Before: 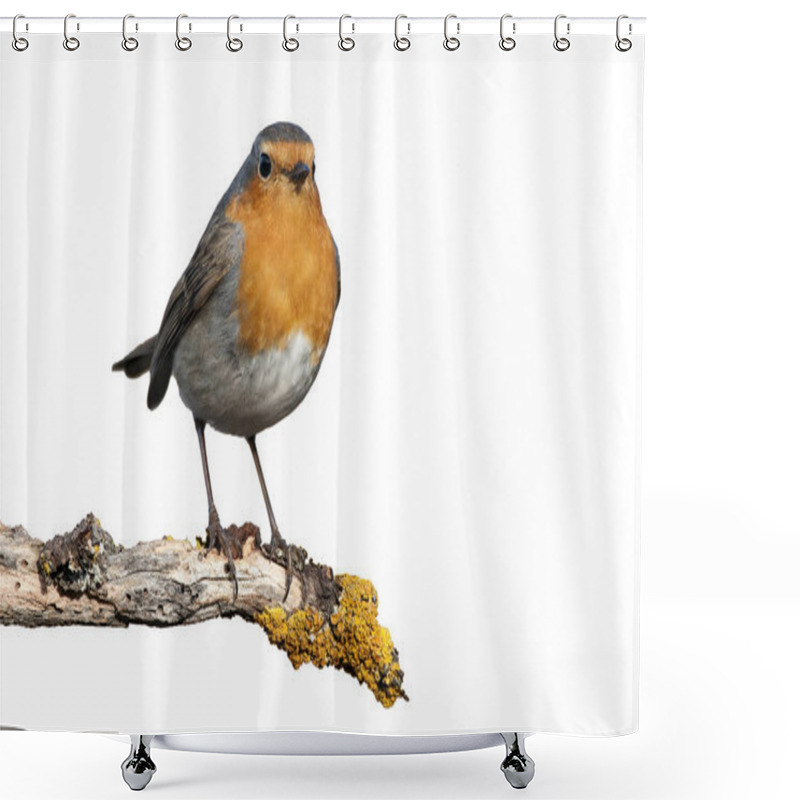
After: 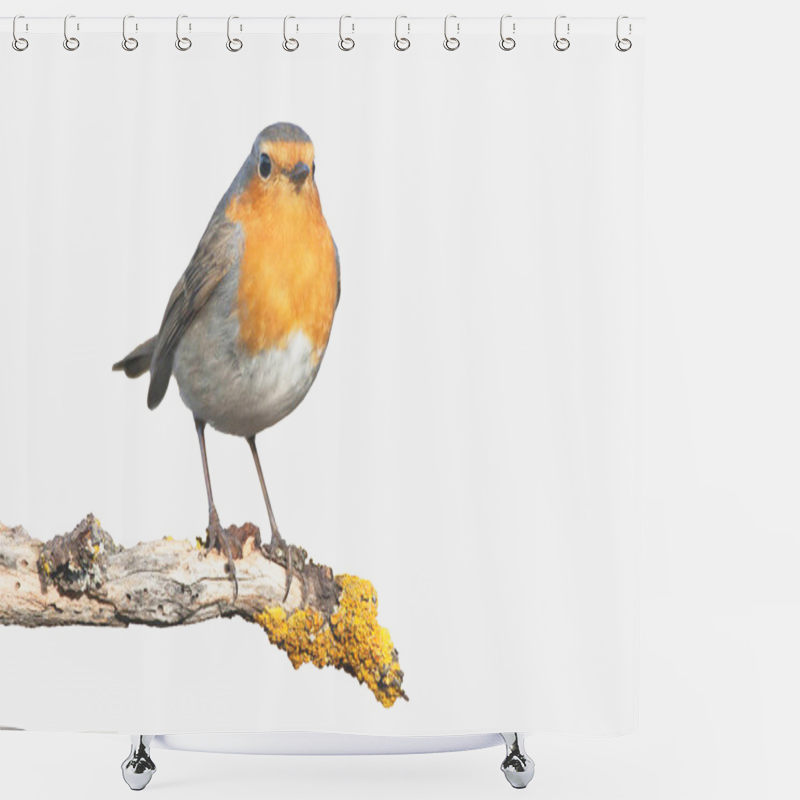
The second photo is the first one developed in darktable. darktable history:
base curve: curves: ch0 [(0, 0) (0.088, 0.125) (0.176, 0.251) (0.354, 0.501) (0.613, 0.749) (1, 0.877)], preserve colors none
local contrast: detail 72%
